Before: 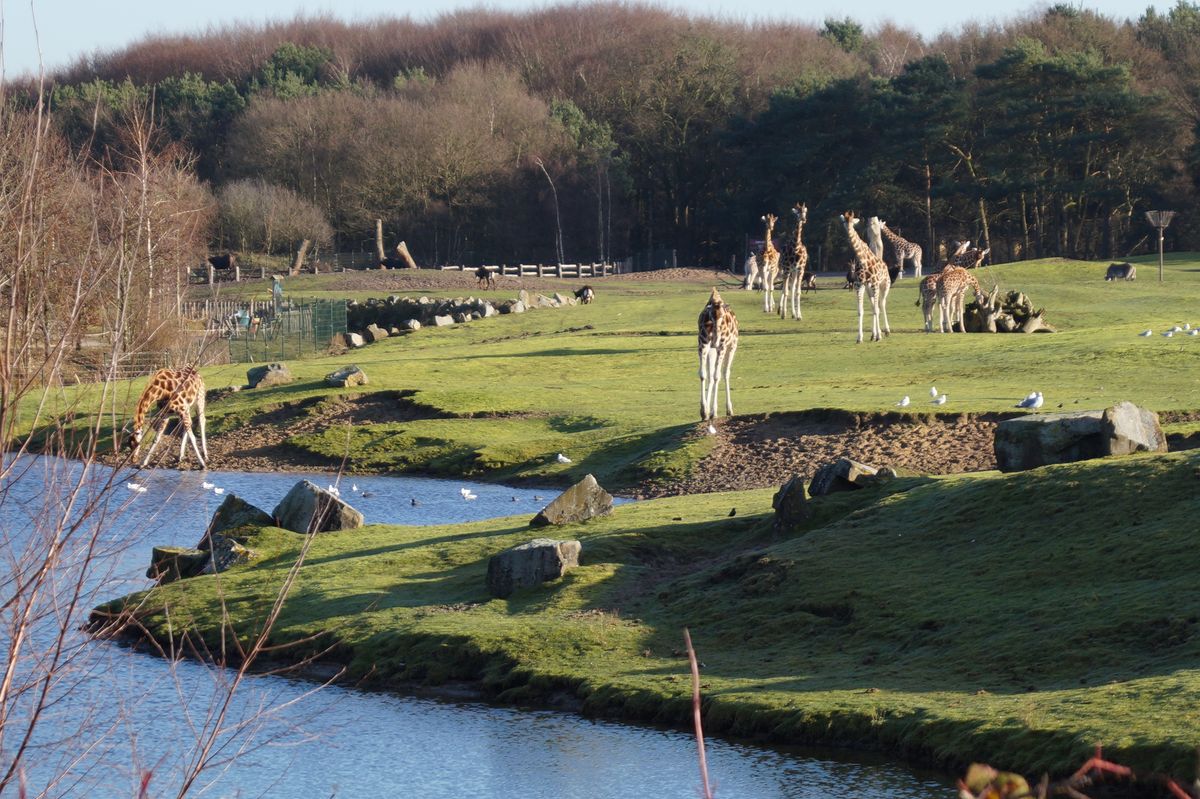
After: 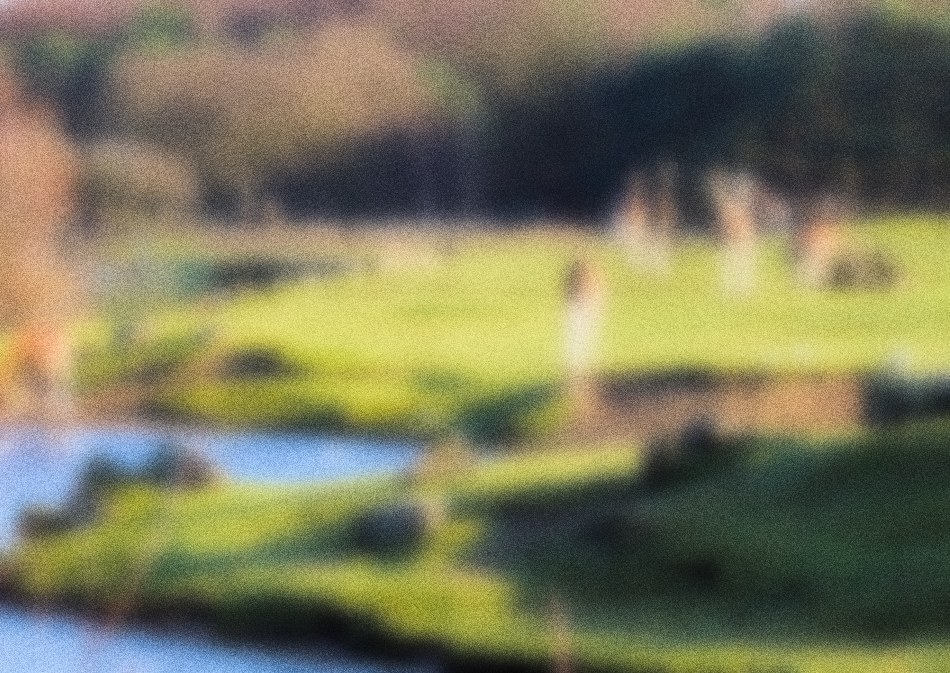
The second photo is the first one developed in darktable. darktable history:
filmic rgb: black relative exposure -7.92 EV, white relative exposure 4.13 EV, threshold 3 EV, hardness 4.02, latitude 51.22%, contrast 1.013, shadows ↔ highlights balance 5.35%, color science v5 (2021), contrast in shadows safe, contrast in highlights safe, enable highlight reconstruction true
tone equalizer: -8 EV -1.84 EV, -7 EV -1.16 EV, -6 EV -1.62 EV, smoothing diameter 25%, edges refinement/feathering 10, preserve details guided filter
color balance: lift [1, 1.001, 0.999, 1.001], gamma [1, 1.004, 1.007, 0.993], gain [1, 0.991, 0.987, 1.013], contrast 10%, output saturation 120%
grain: coarseness 10.62 ISO, strength 55.56%
lowpass: on, module defaults
crop: left 11.225%, top 5.381%, right 9.565%, bottom 10.314%
exposure: exposure 1 EV, compensate highlight preservation false
